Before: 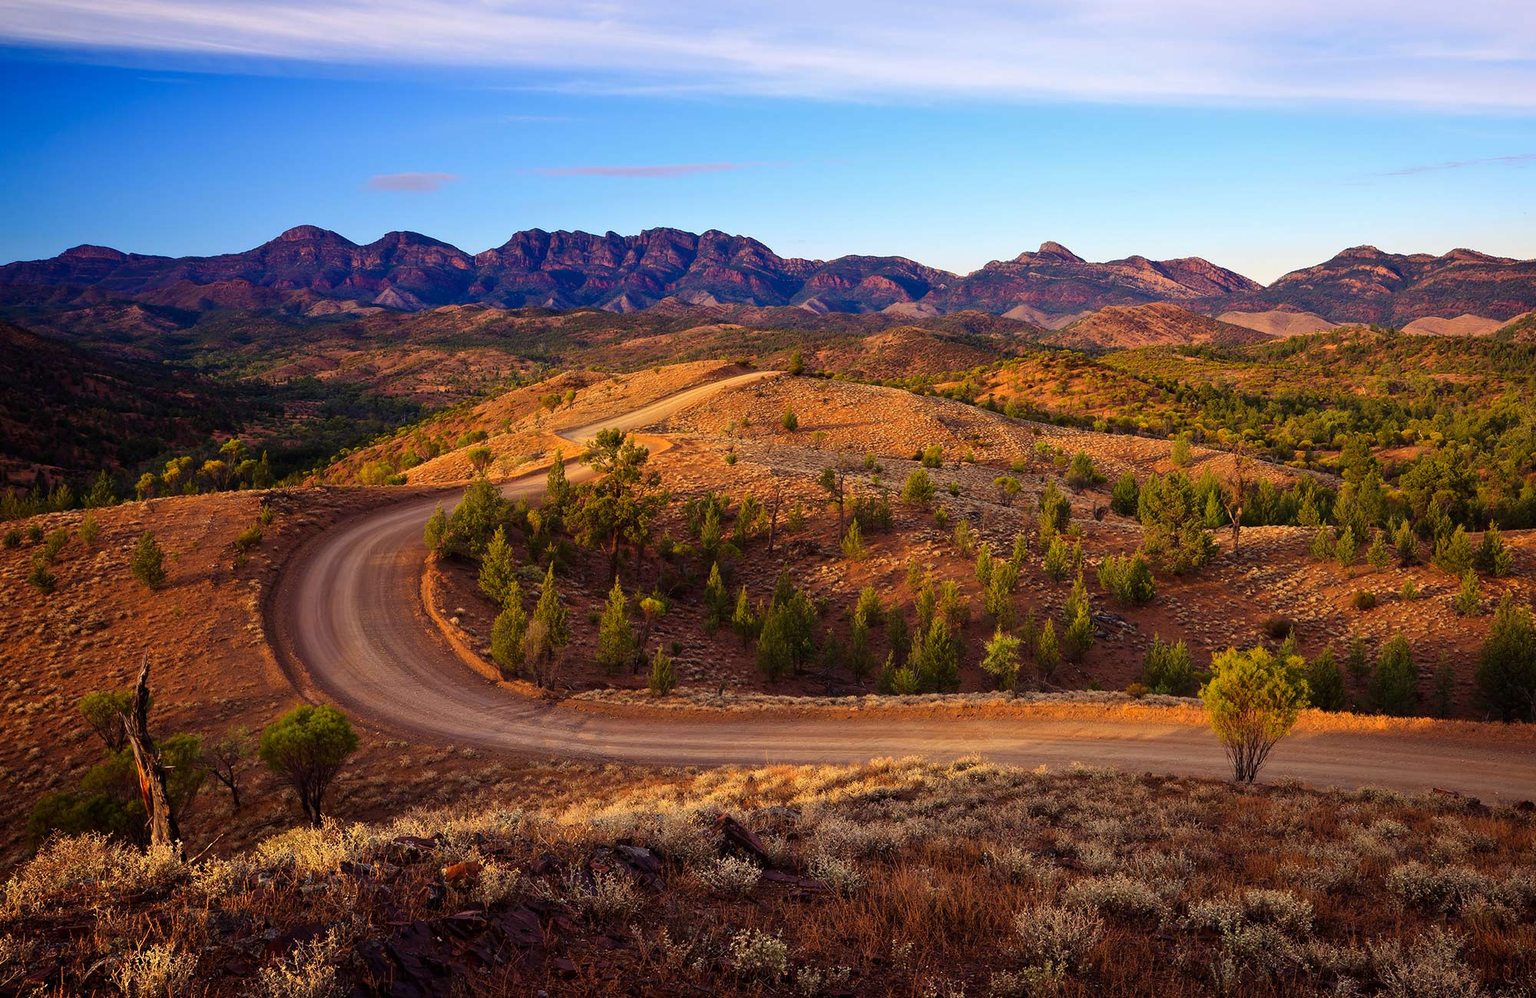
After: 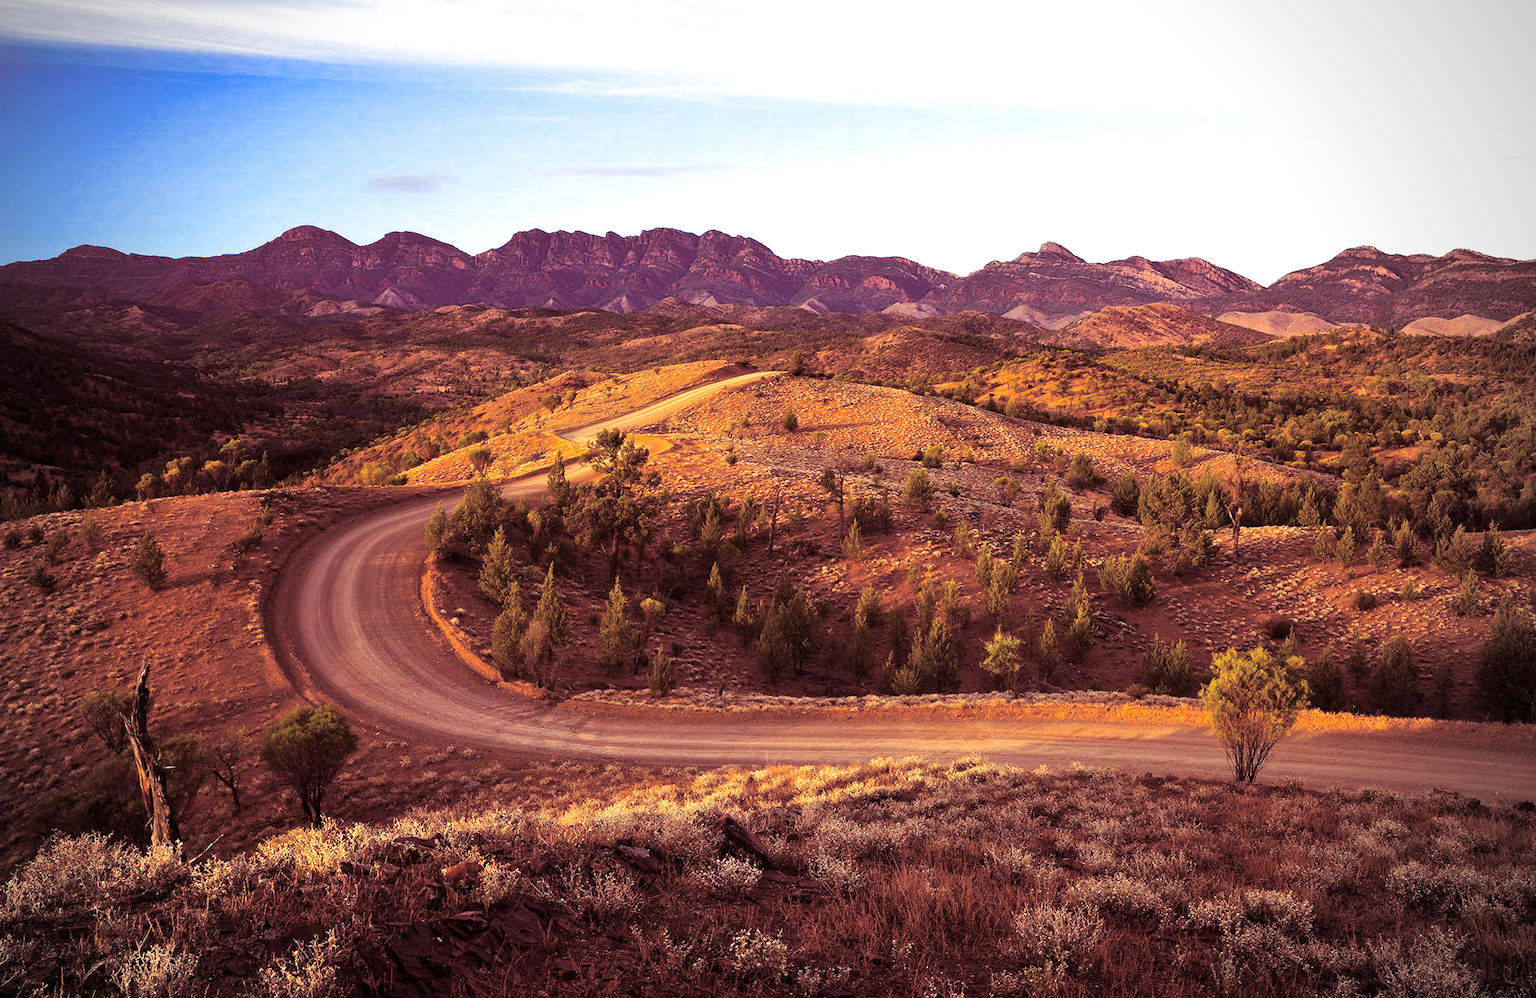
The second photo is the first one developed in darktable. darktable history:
split-toning: compress 20%
vignetting: on, module defaults
exposure: exposure 0.6 EV, compensate highlight preservation false
